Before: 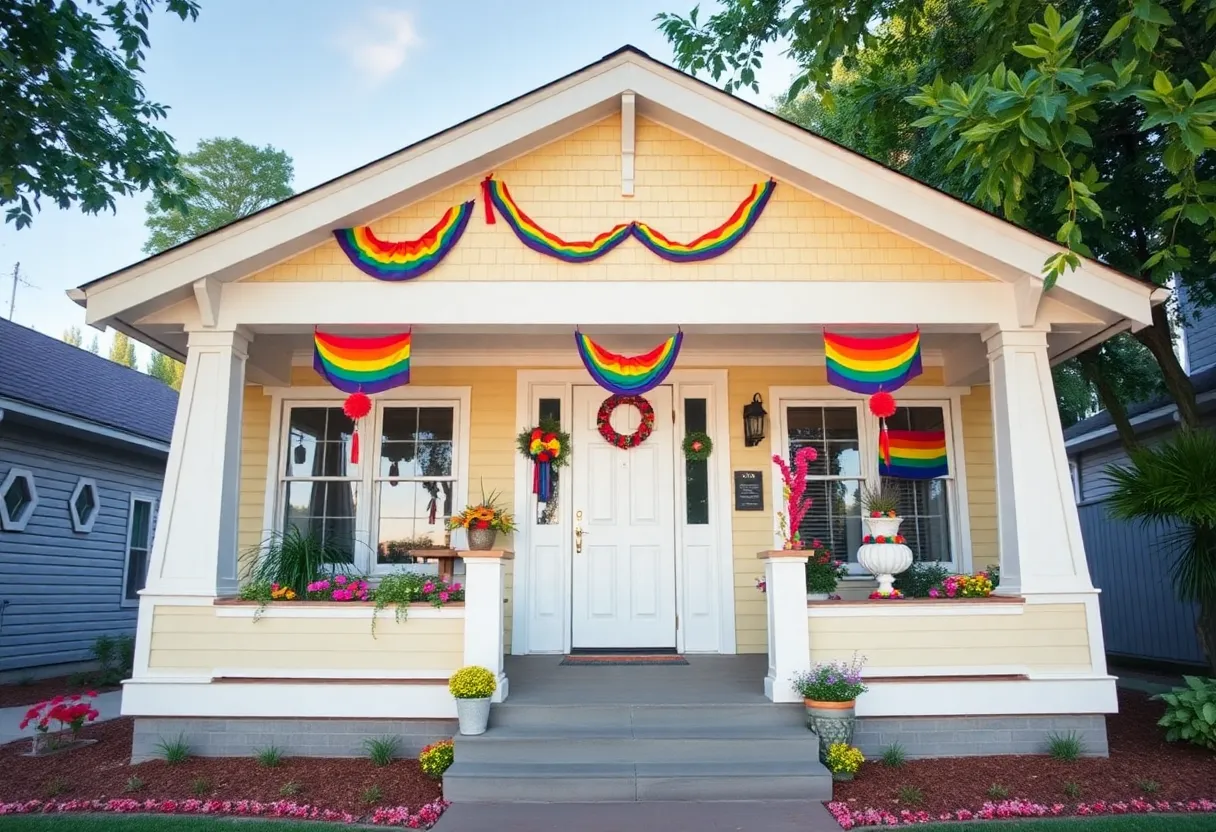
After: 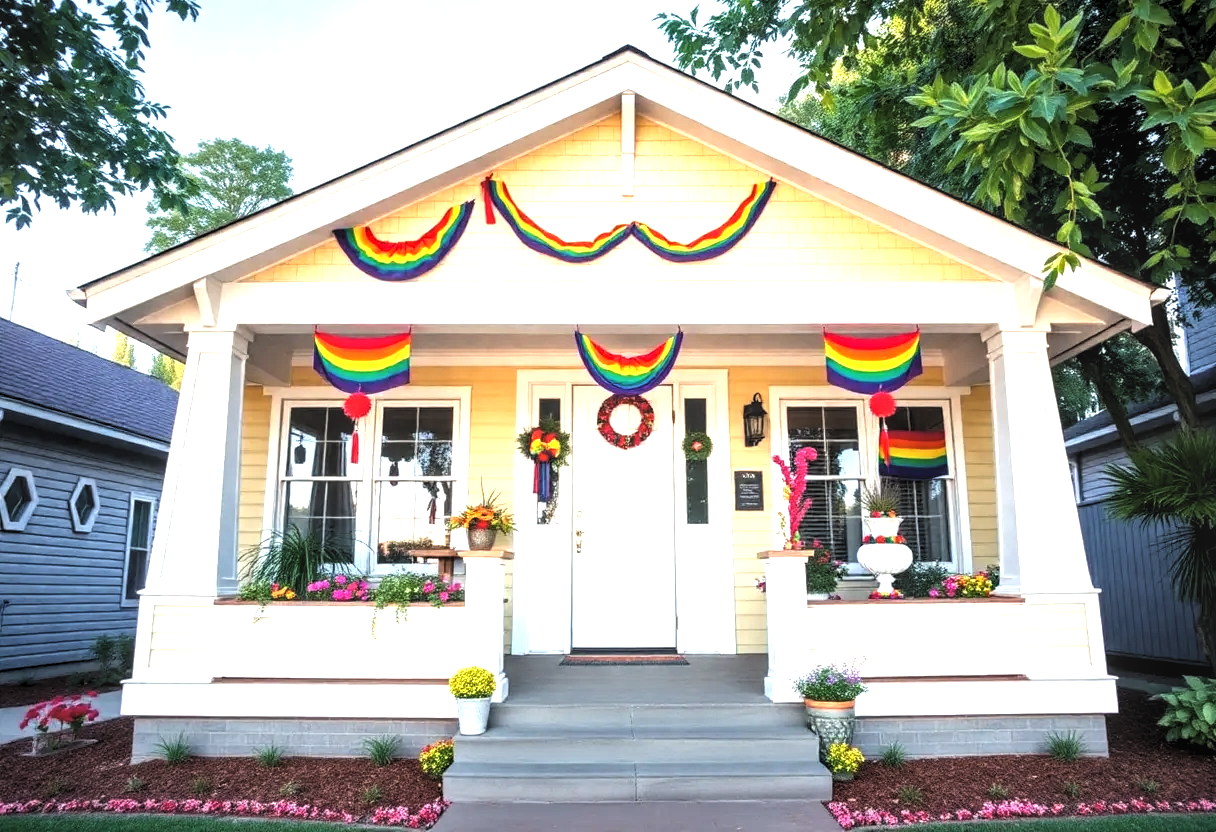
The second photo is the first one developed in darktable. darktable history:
levels: levels [0.116, 0.574, 1]
local contrast: on, module defaults
exposure: exposure 1 EV, compensate highlight preservation false
